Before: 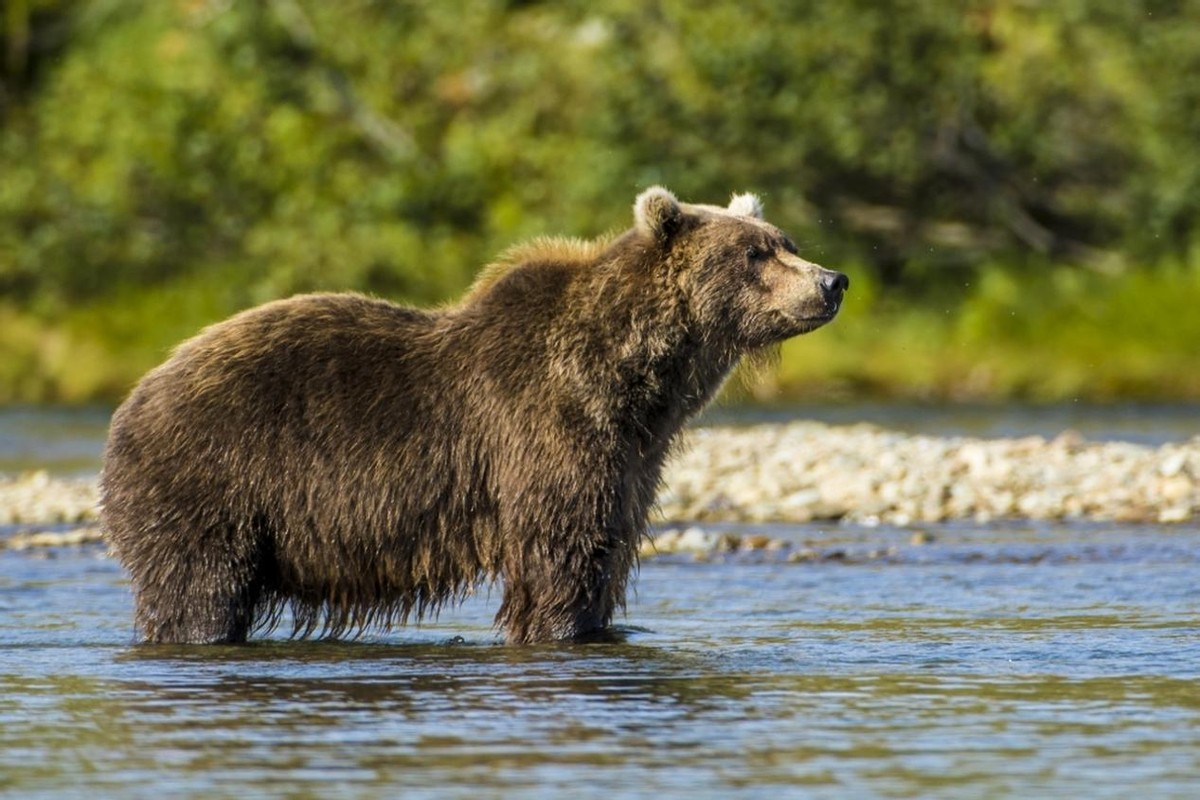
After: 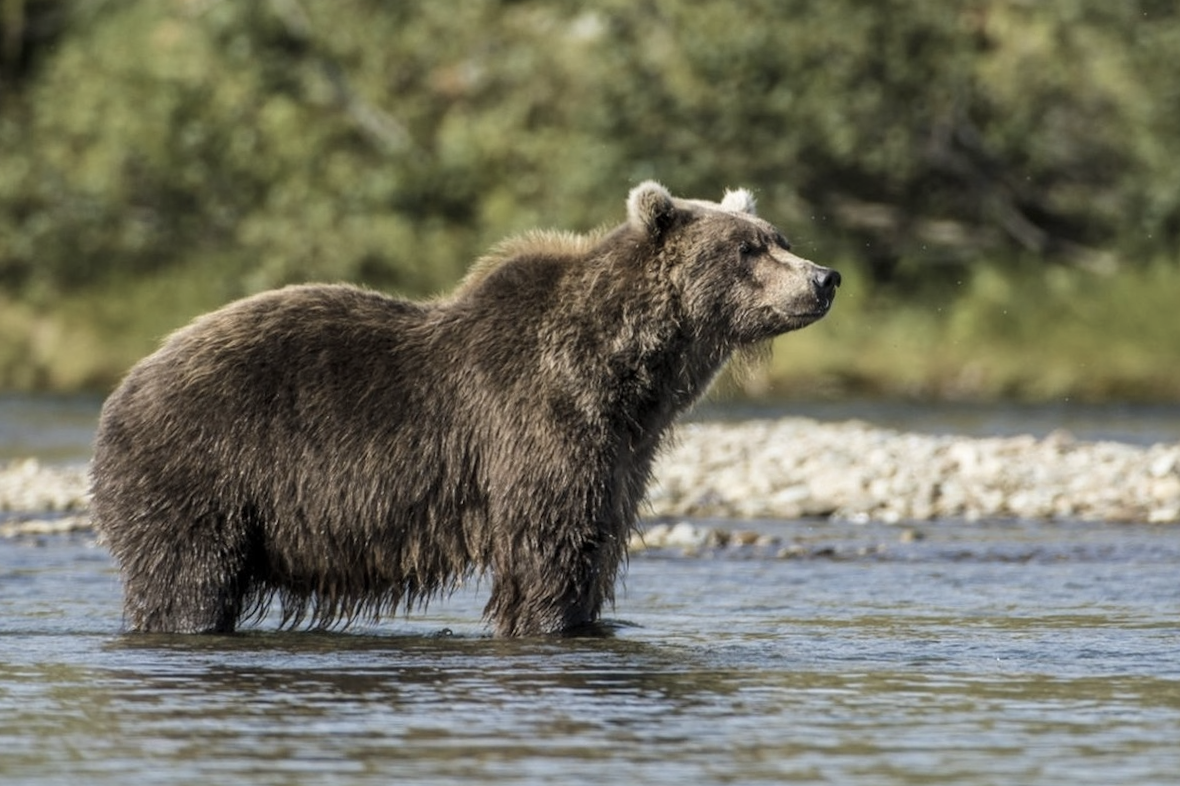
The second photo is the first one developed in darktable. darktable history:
color correction: highlights b* -0.029, saturation 0.529
crop and rotate: angle -0.643°
